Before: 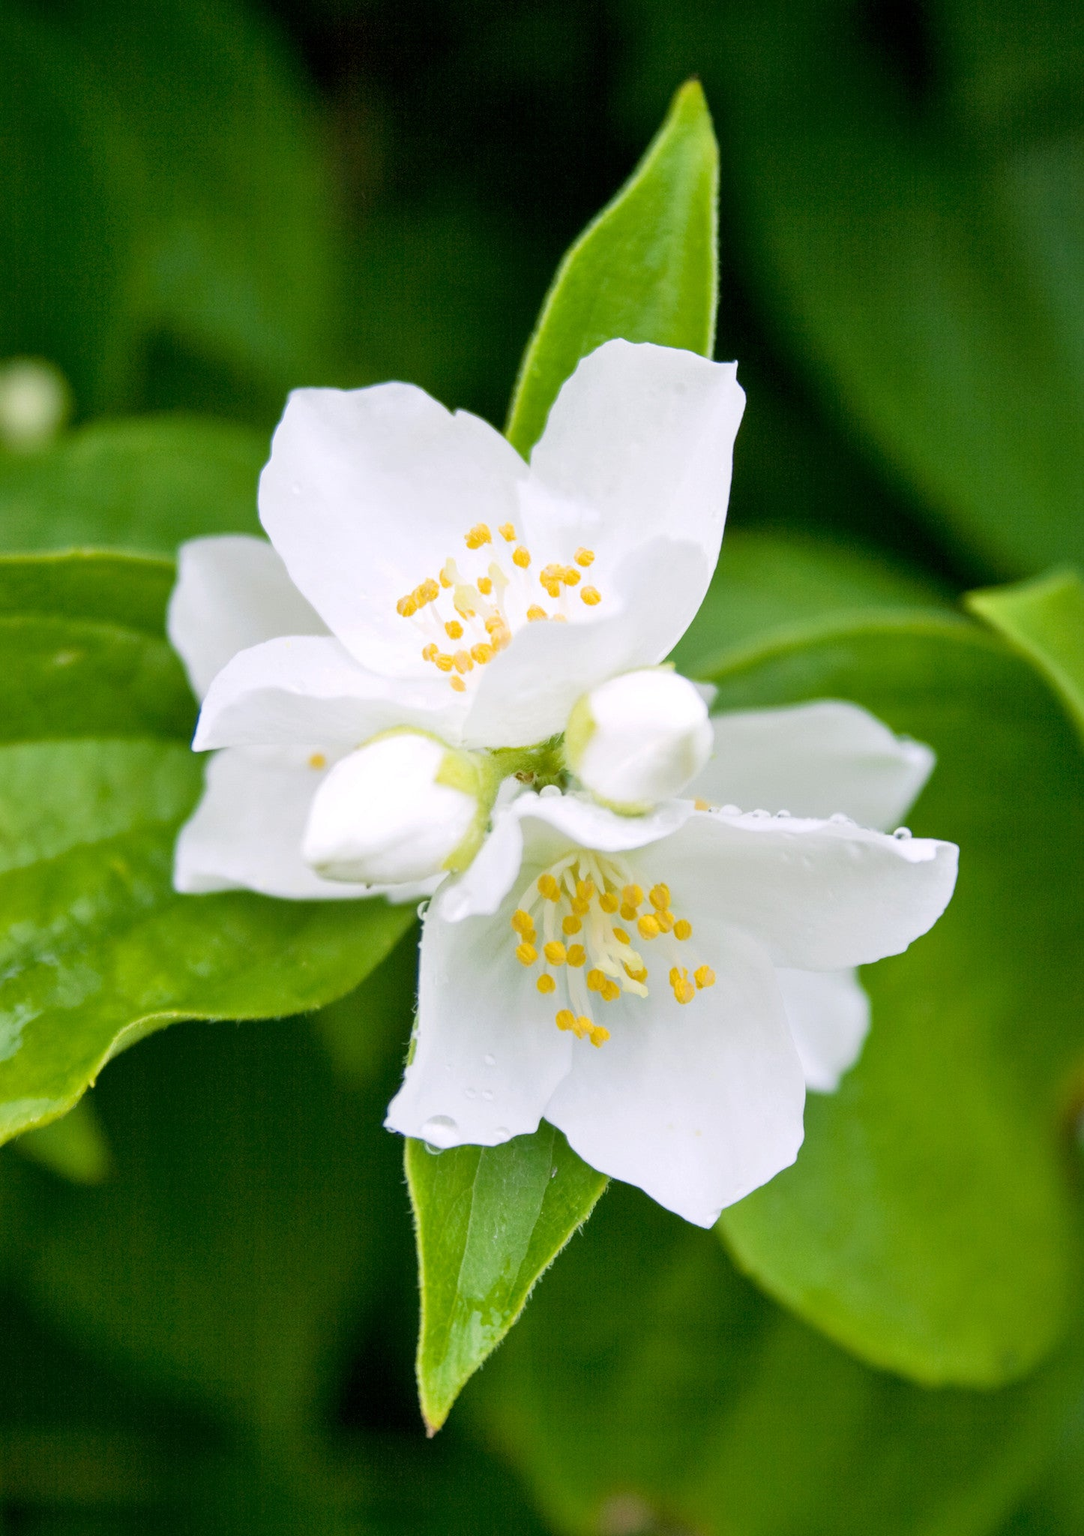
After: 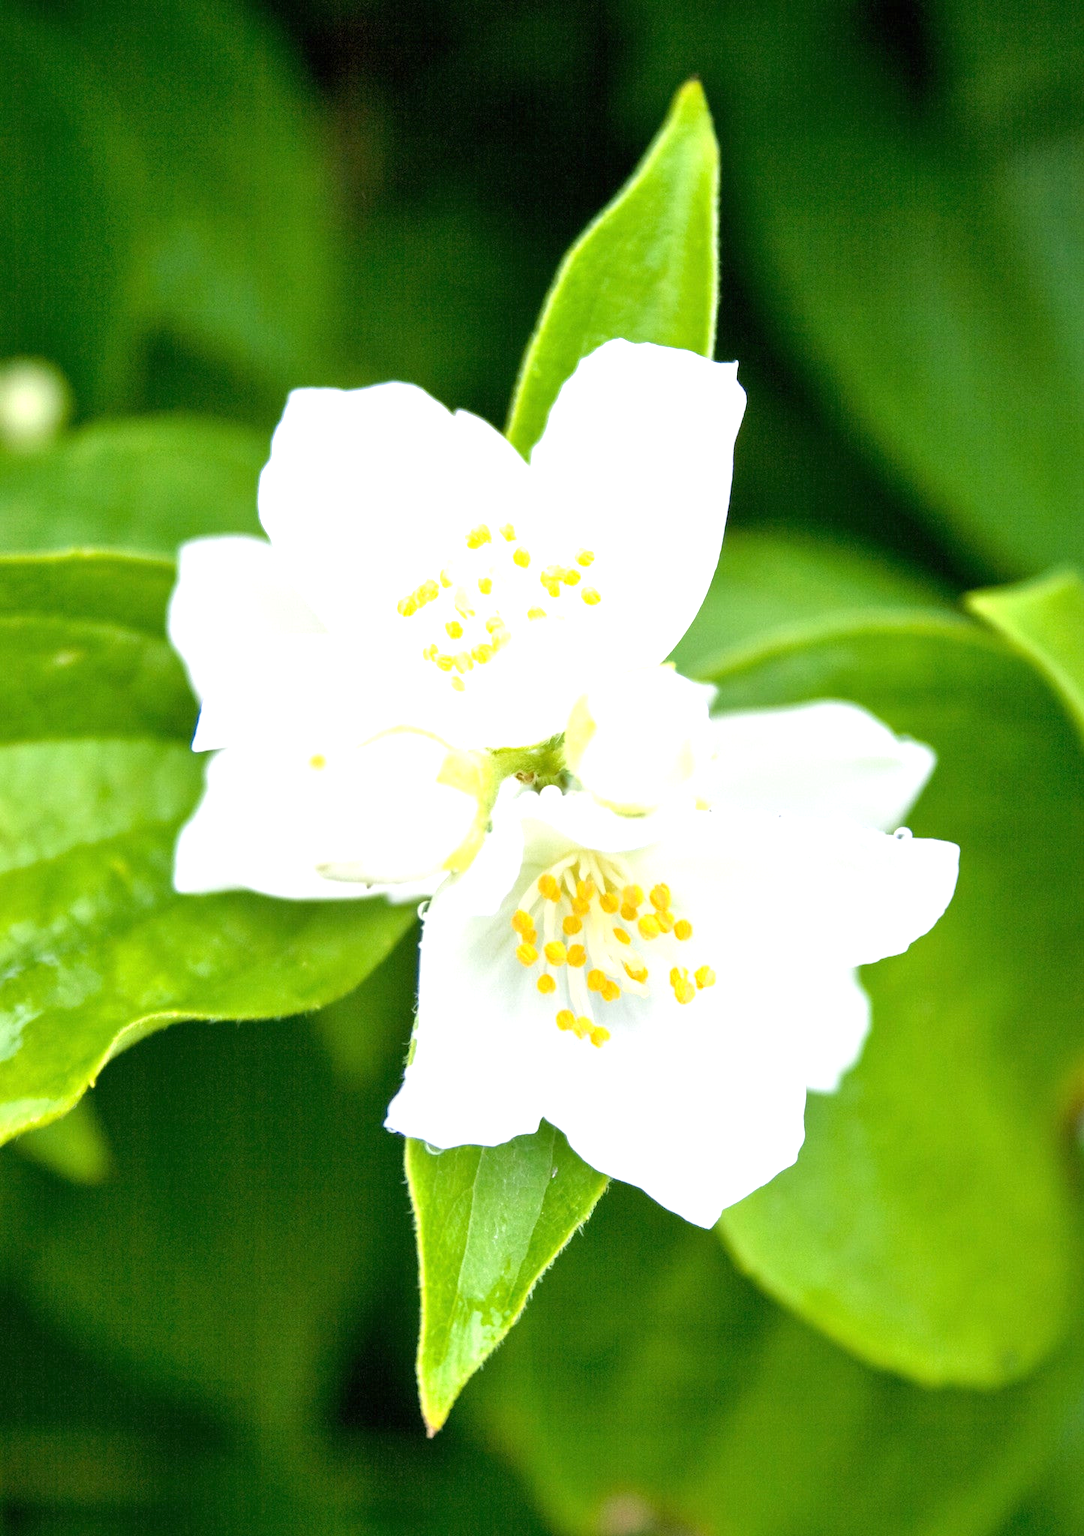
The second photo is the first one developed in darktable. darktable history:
exposure: black level correction 0, exposure 0.895 EV, compensate highlight preservation false
